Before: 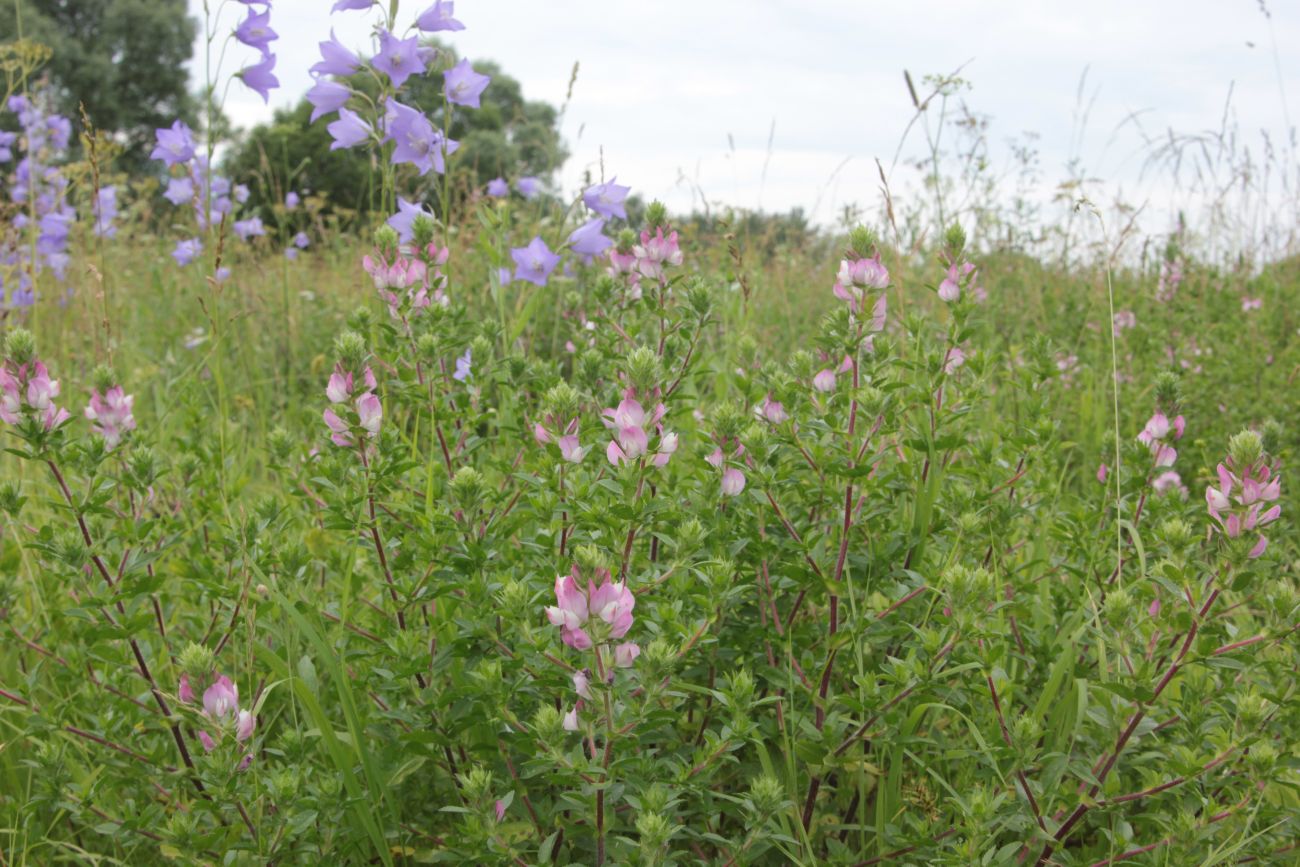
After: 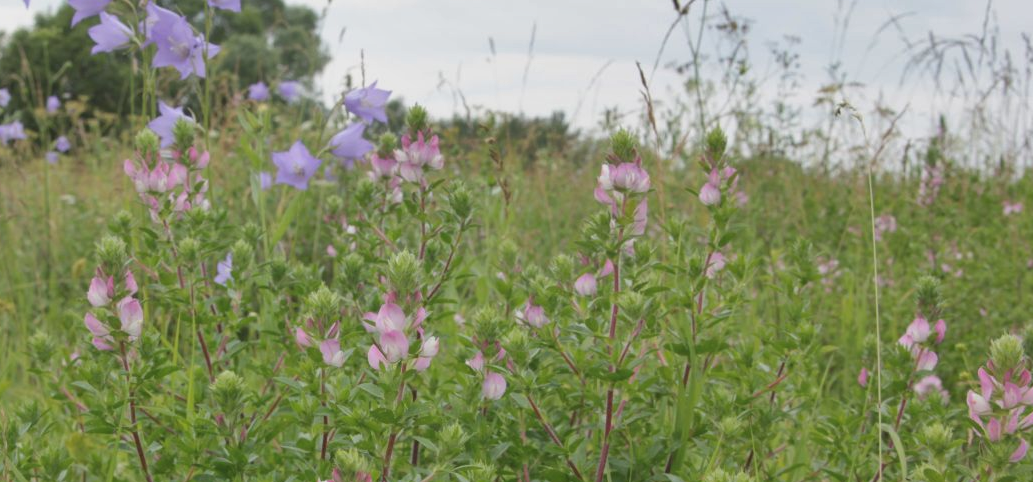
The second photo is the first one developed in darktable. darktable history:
shadows and highlights: shadows 43.78, white point adjustment -1.47, soften with gaussian
contrast brightness saturation: contrast -0.101, saturation -0.097
crop: left 18.389%, top 11.094%, right 2.125%, bottom 33.215%
